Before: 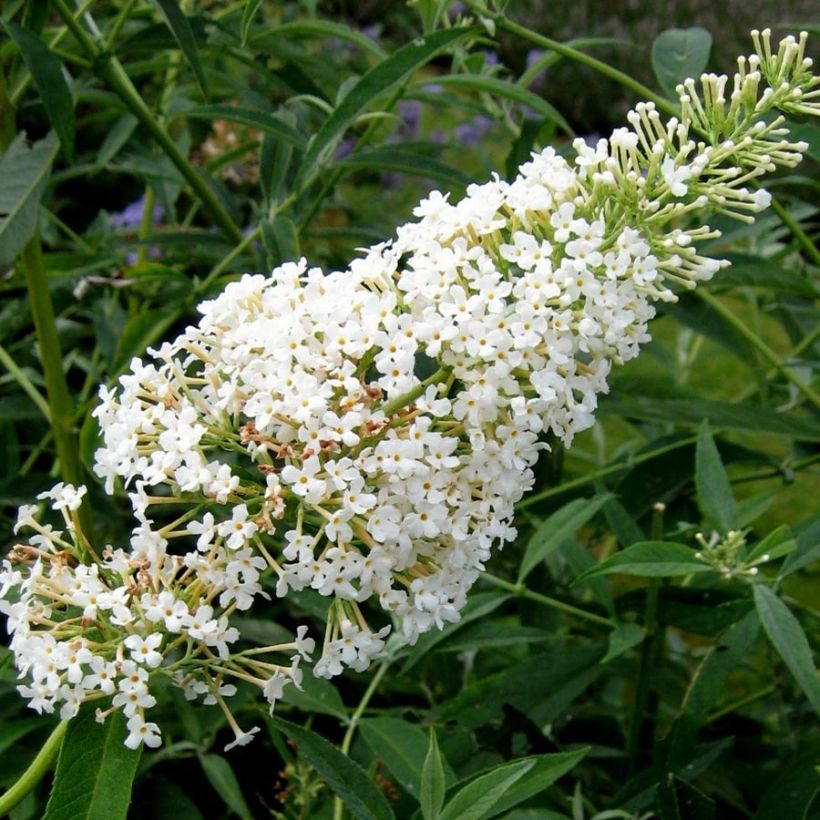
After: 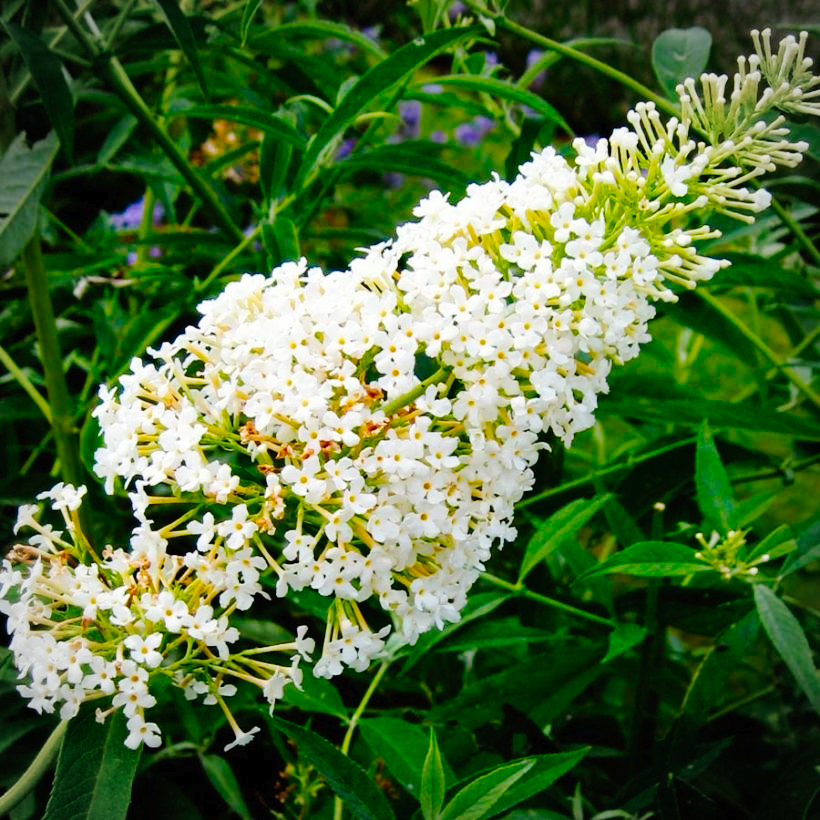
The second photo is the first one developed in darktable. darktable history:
color balance rgb: perceptual saturation grading › global saturation 30%, global vibrance 30%
tone curve: curves: ch0 [(0, 0) (0.003, 0.014) (0.011, 0.017) (0.025, 0.023) (0.044, 0.035) (0.069, 0.04) (0.1, 0.062) (0.136, 0.099) (0.177, 0.152) (0.224, 0.214) (0.277, 0.291) (0.335, 0.383) (0.399, 0.487) (0.468, 0.581) (0.543, 0.662) (0.623, 0.738) (0.709, 0.802) (0.801, 0.871) (0.898, 0.936) (1, 1)], preserve colors none
vignetting: fall-off radius 45%, brightness -0.33
color correction: saturation 1.11
